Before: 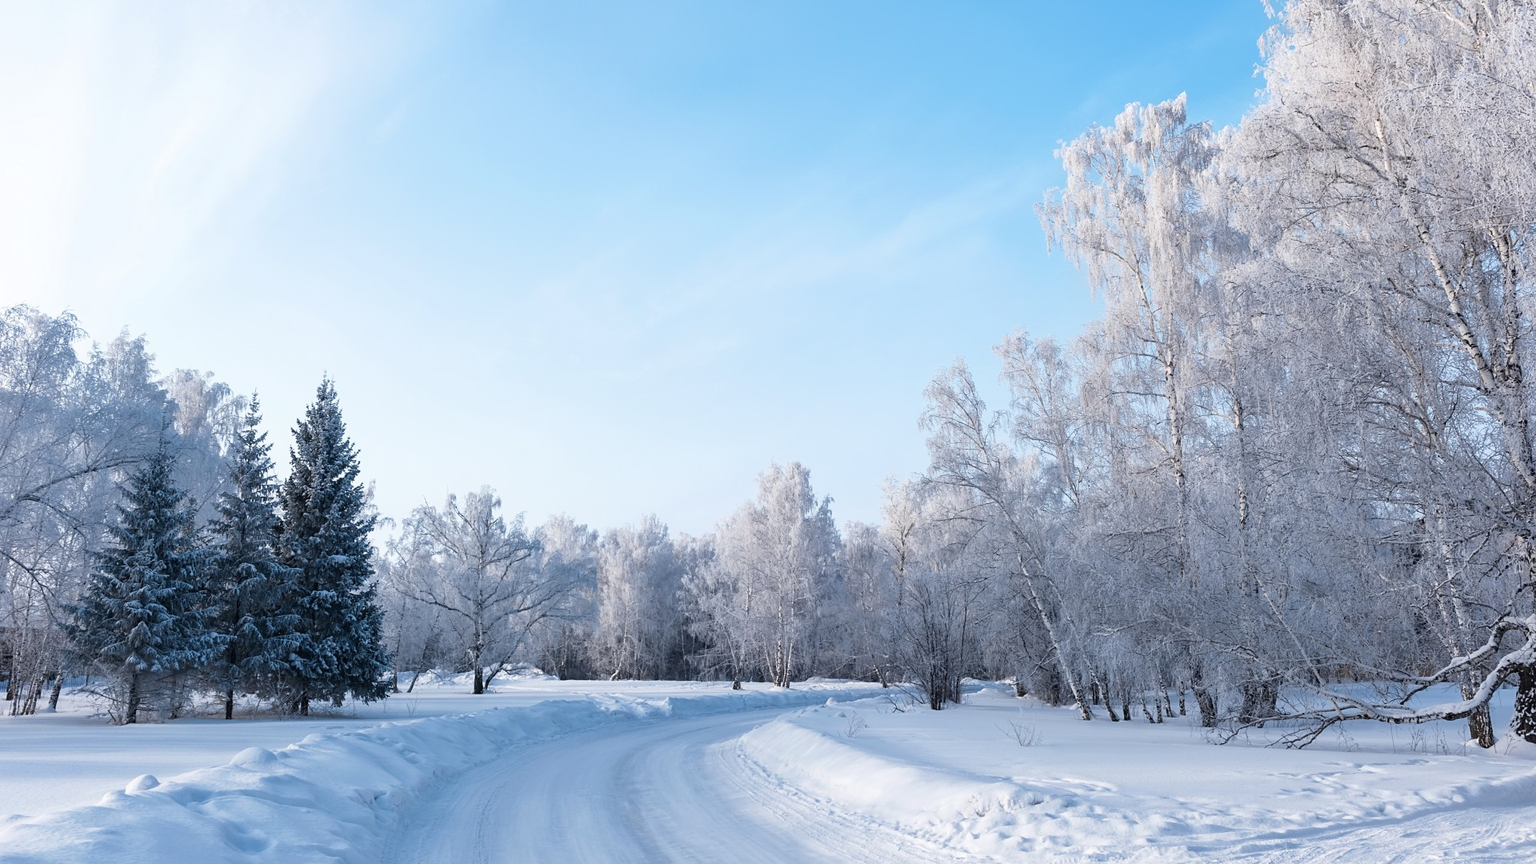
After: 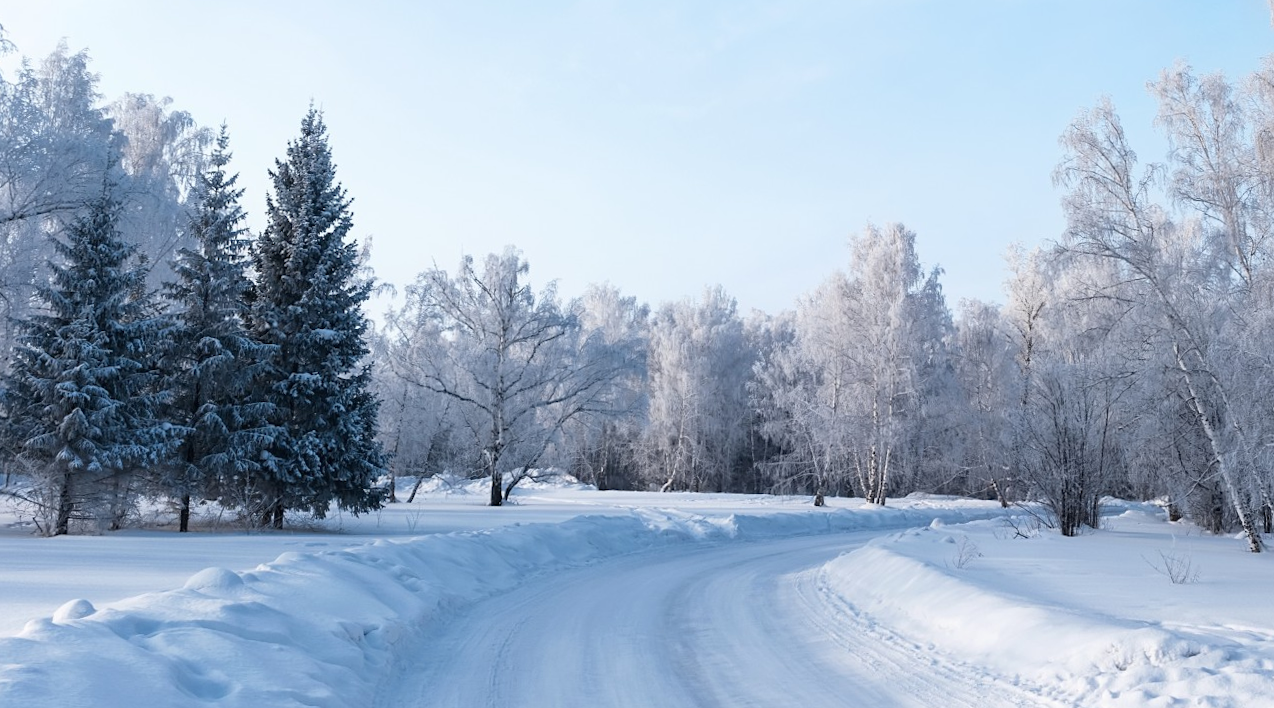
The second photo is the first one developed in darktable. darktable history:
crop and rotate: angle -1.03°, left 3.567%, top 32.328%, right 27.953%
